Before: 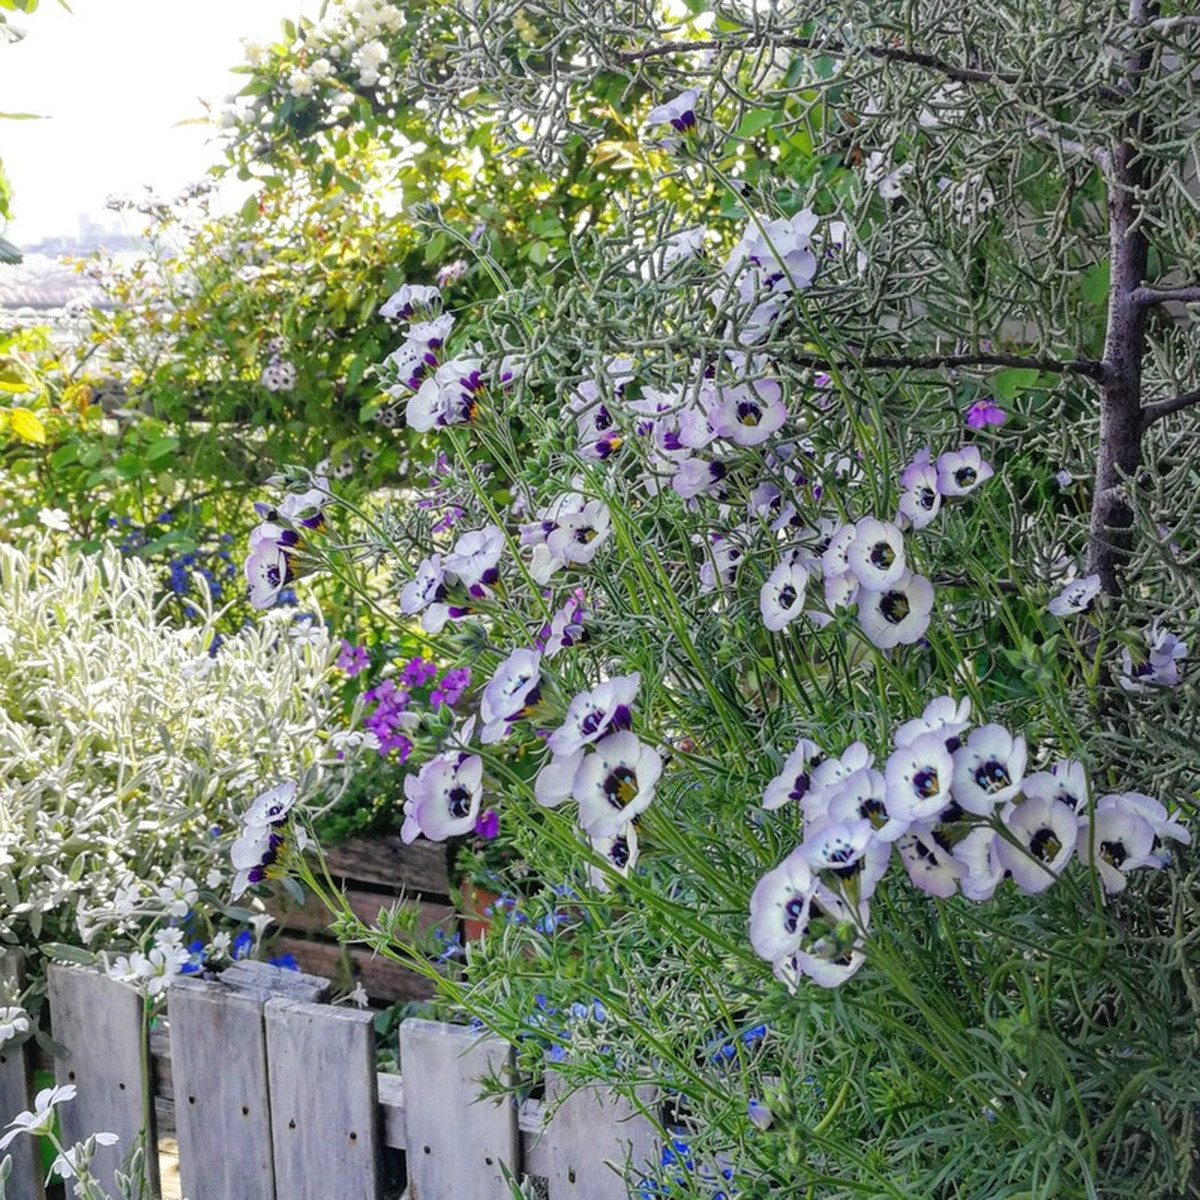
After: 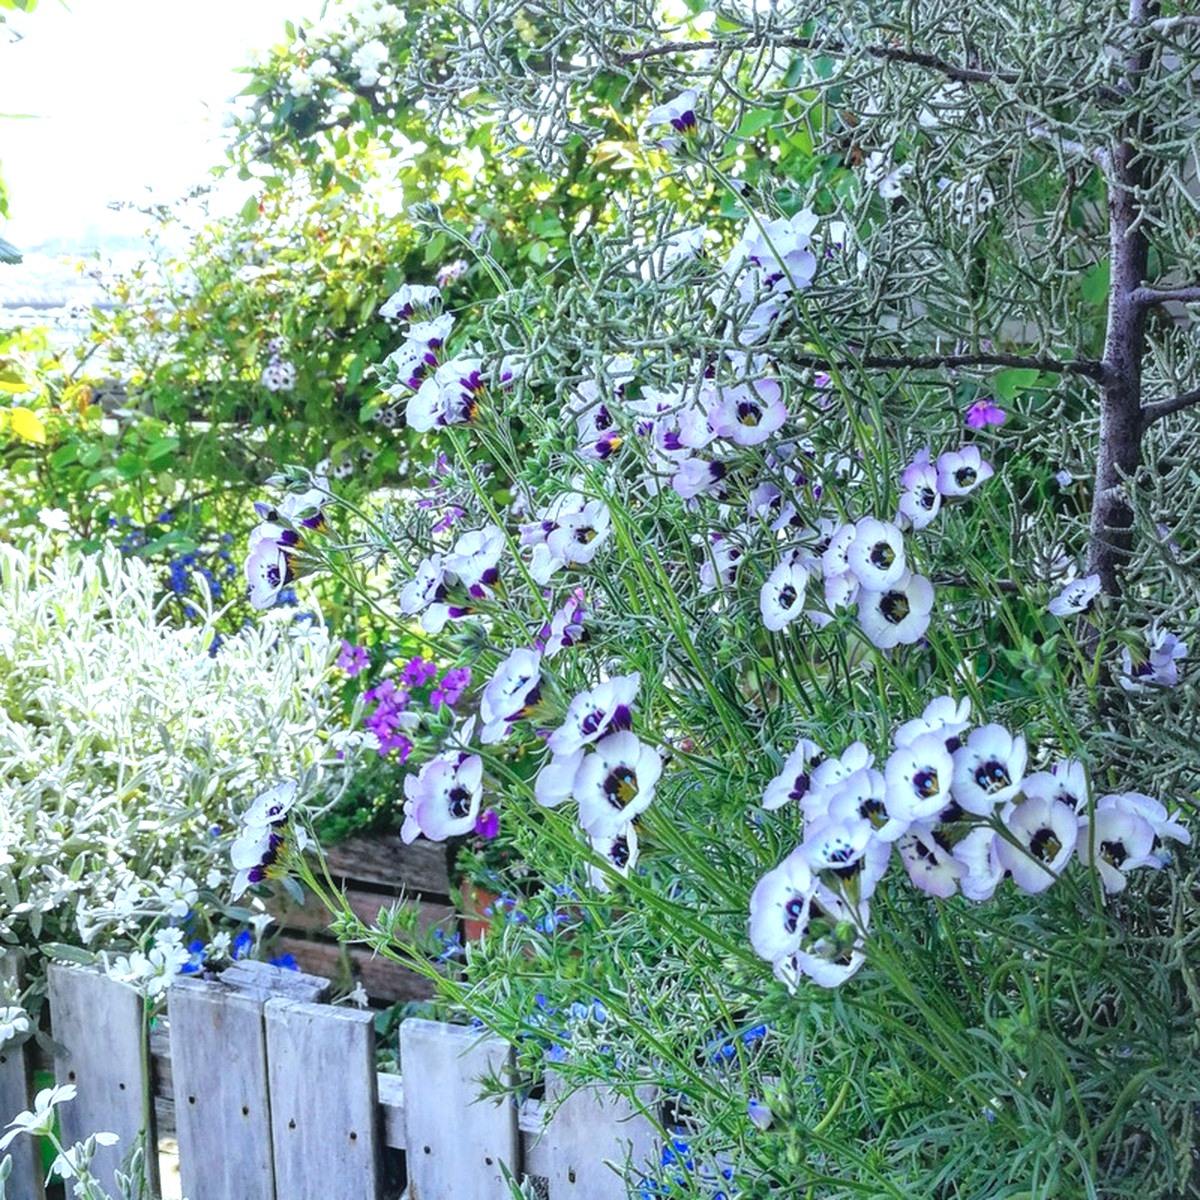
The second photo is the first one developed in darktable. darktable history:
color calibration: illuminant Planckian (black body), x 0.375, y 0.373, temperature 4117 K
exposure: black level correction -0.002, exposure 0.54 EV, compensate highlight preservation false
